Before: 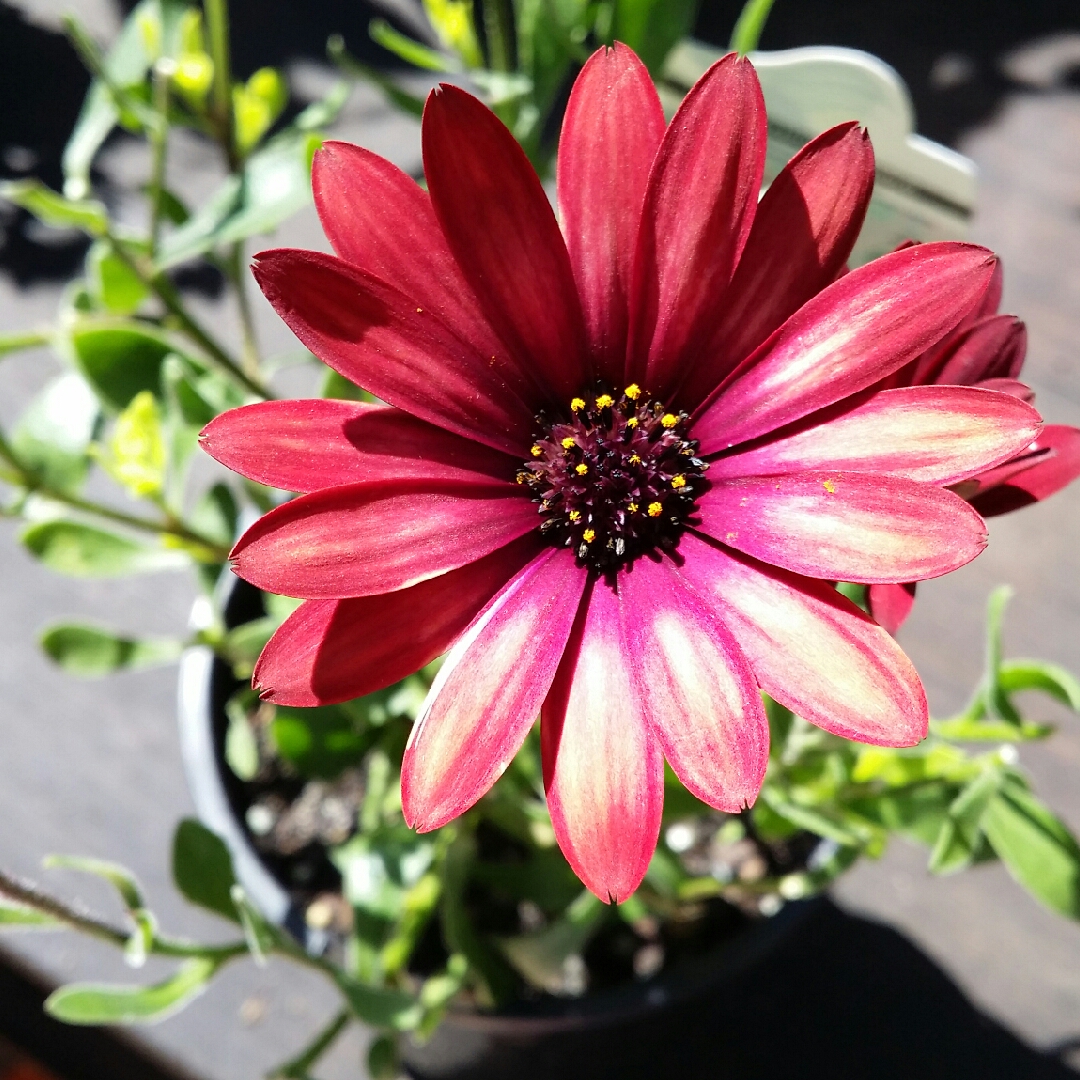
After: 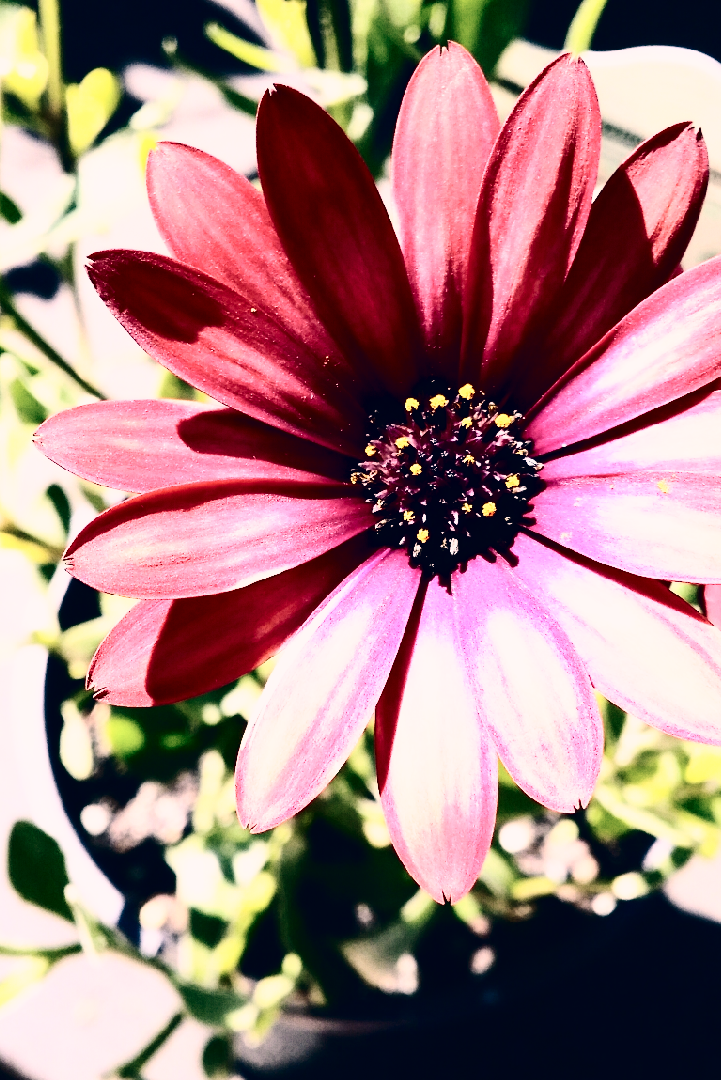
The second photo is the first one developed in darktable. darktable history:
crop: left 15.376%, right 17.852%
base curve: curves: ch0 [(0, 0) (0.028, 0.03) (0.121, 0.232) (0.46, 0.748) (0.859, 0.968) (1, 1)], preserve colors none
color correction: highlights a* 13.87, highlights b* 5.76, shadows a* -5.64, shadows b* -15.72, saturation 0.868
contrast brightness saturation: contrast 0.512, saturation -0.099
